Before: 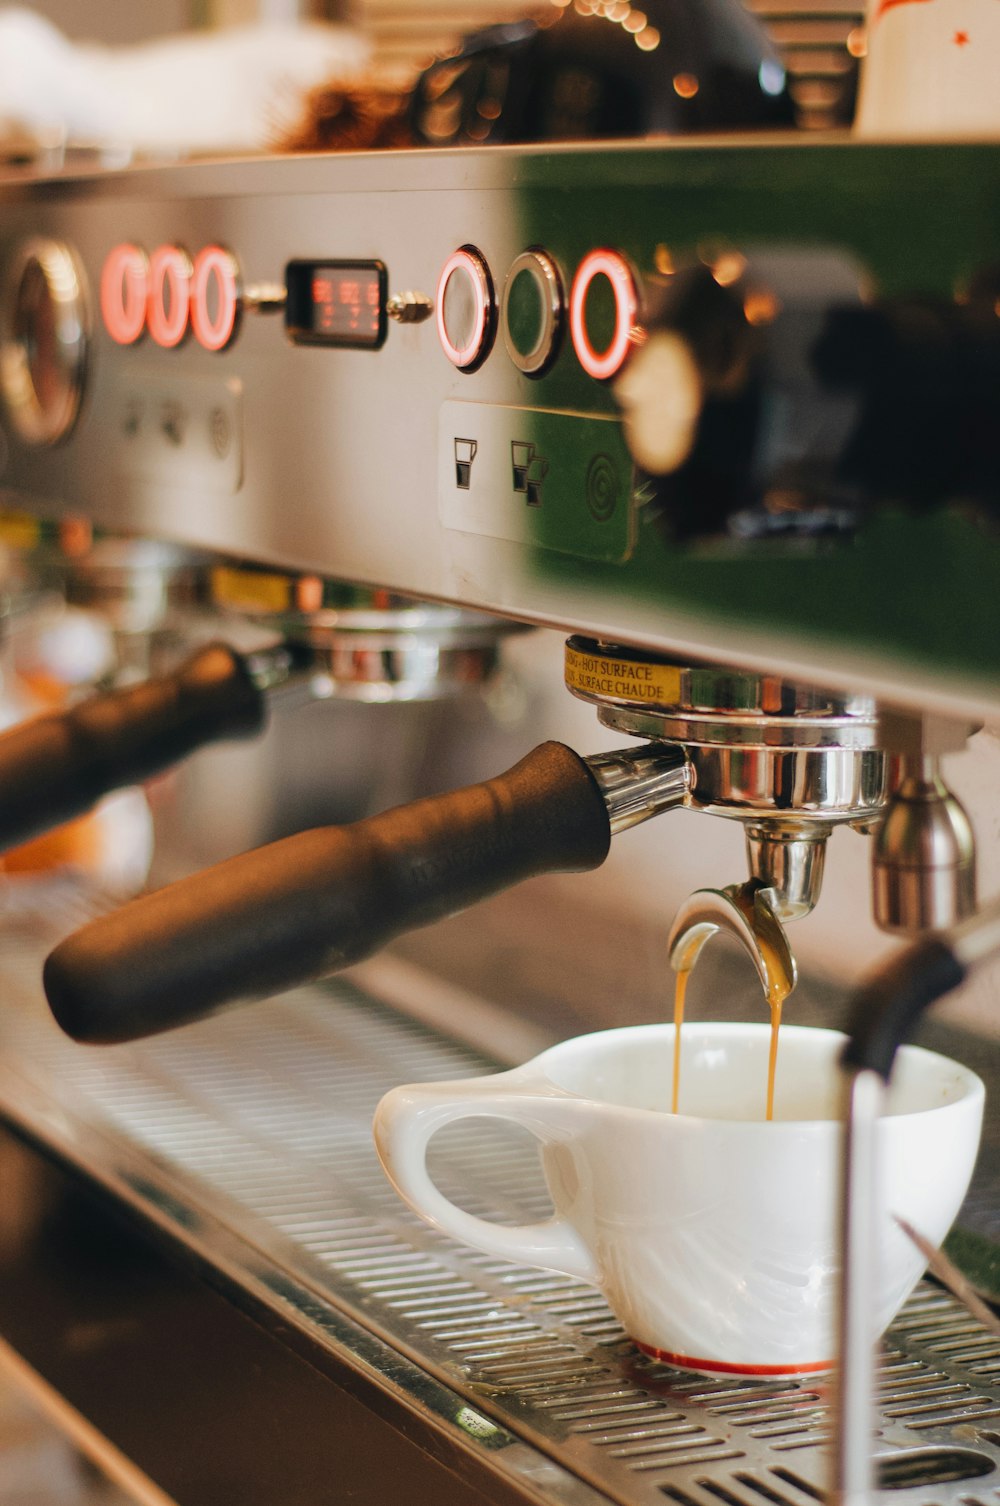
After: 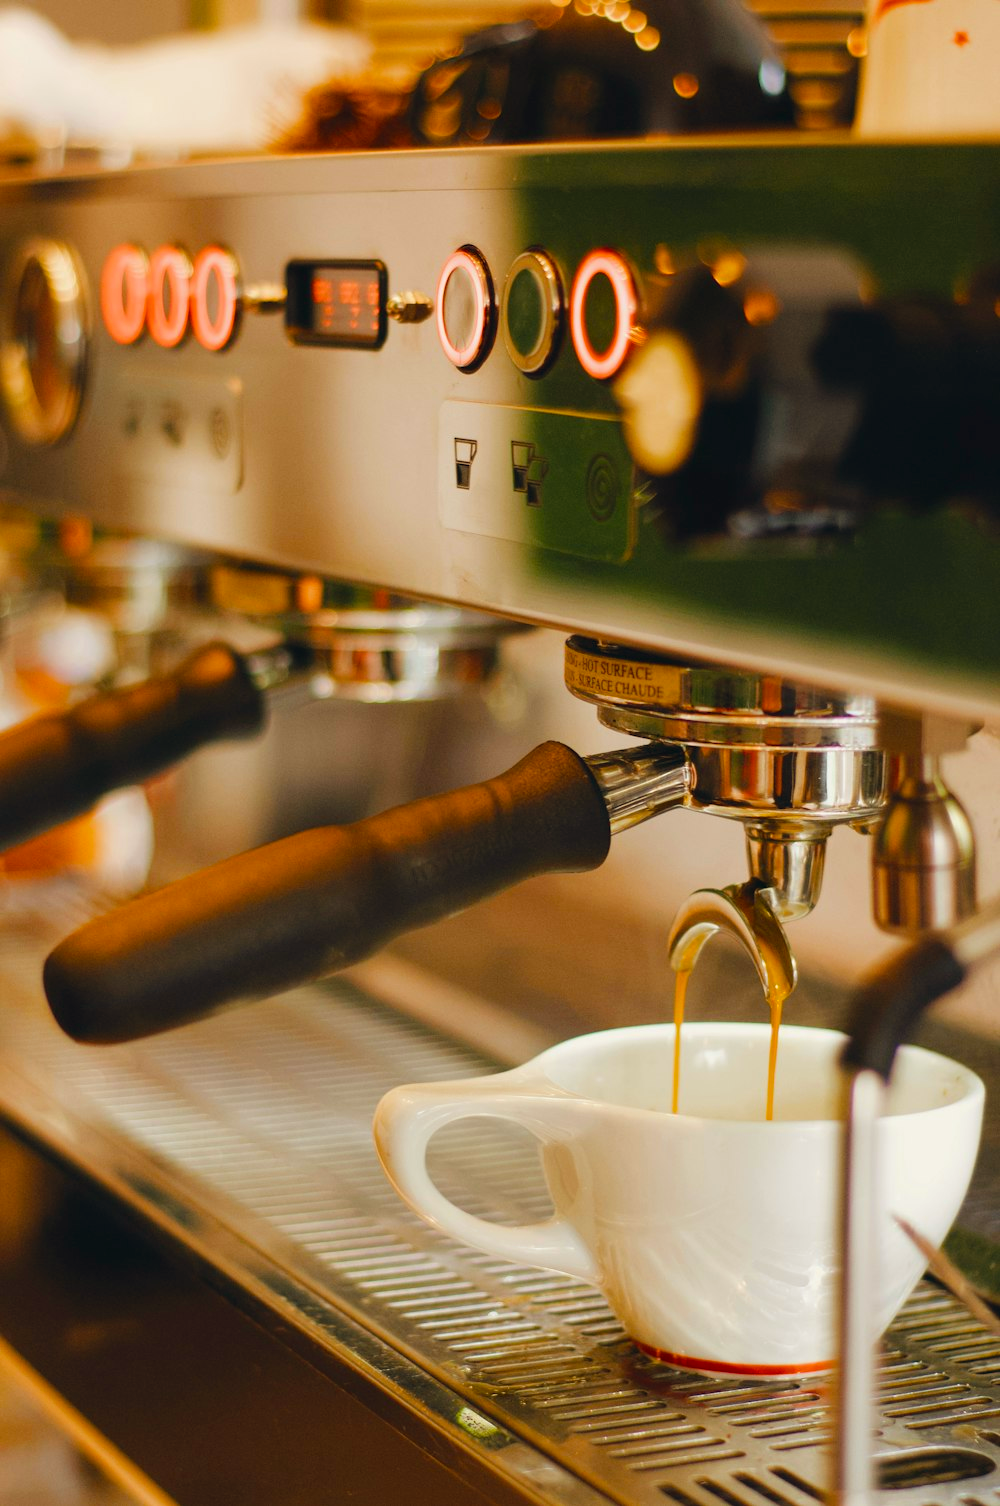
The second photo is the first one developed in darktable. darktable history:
color balance rgb: power › chroma 2.481%, power › hue 68.78°, highlights gain › chroma 0.252%, highlights gain › hue 332.28°, global offset › chroma 0.067%, global offset › hue 253.93°, perceptual saturation grading › global saturation 29.473%, global vibrance 9.719%
